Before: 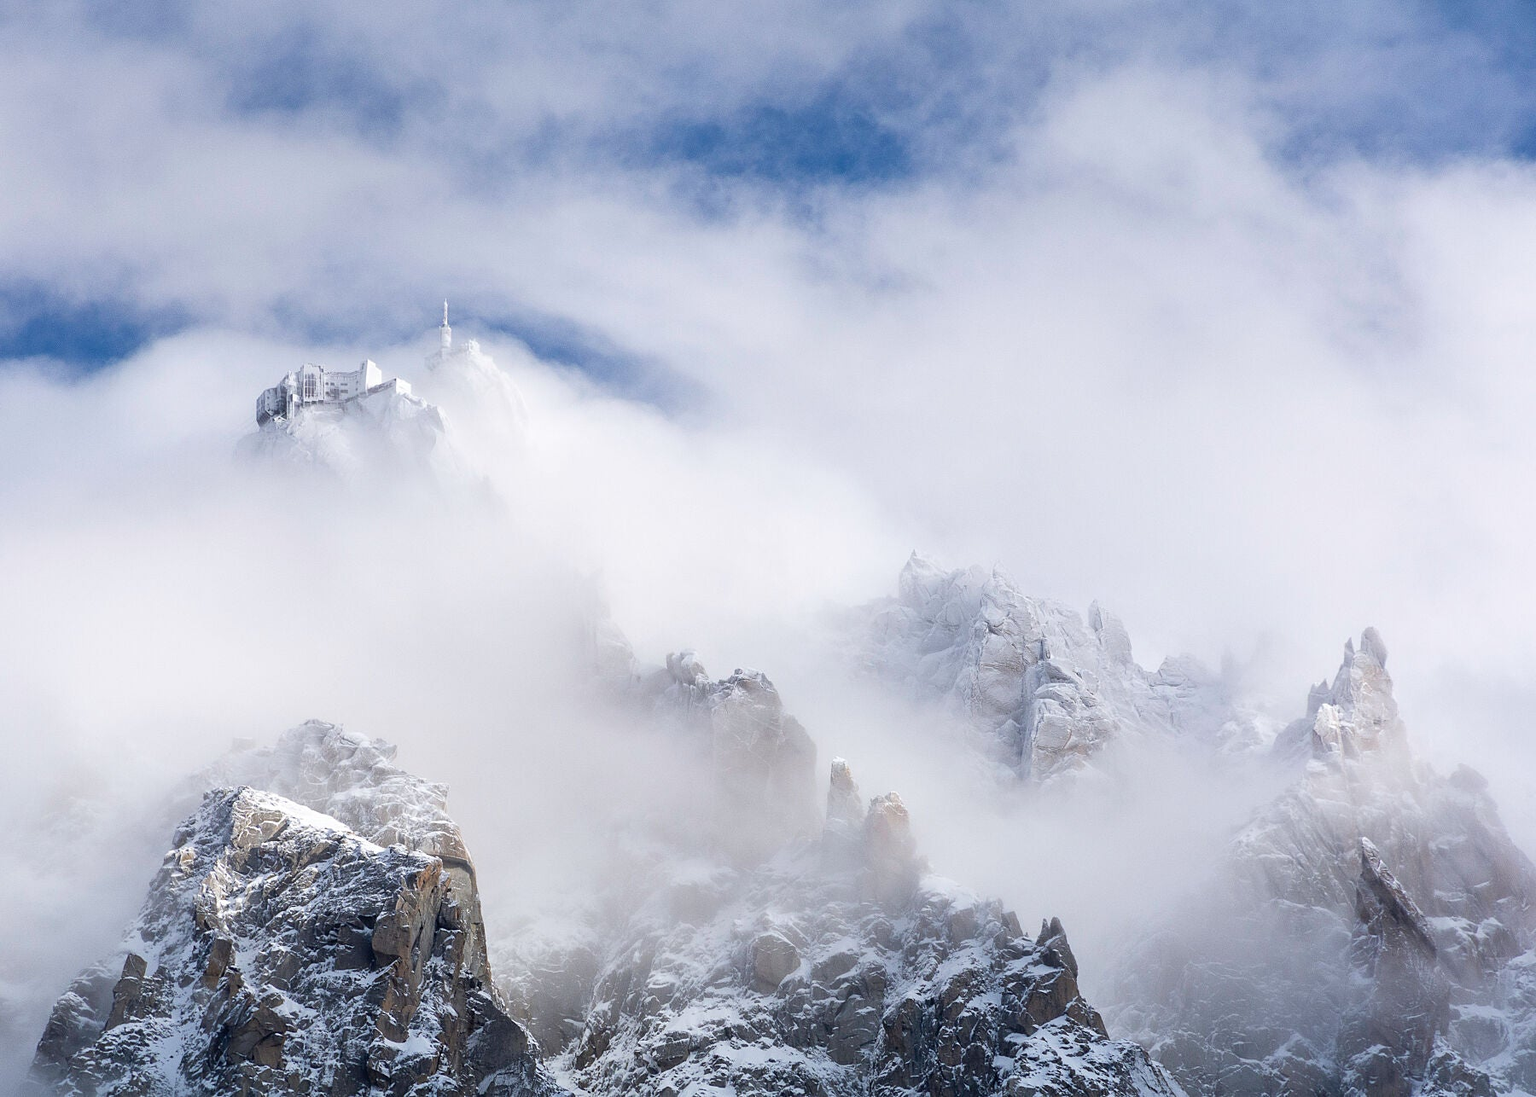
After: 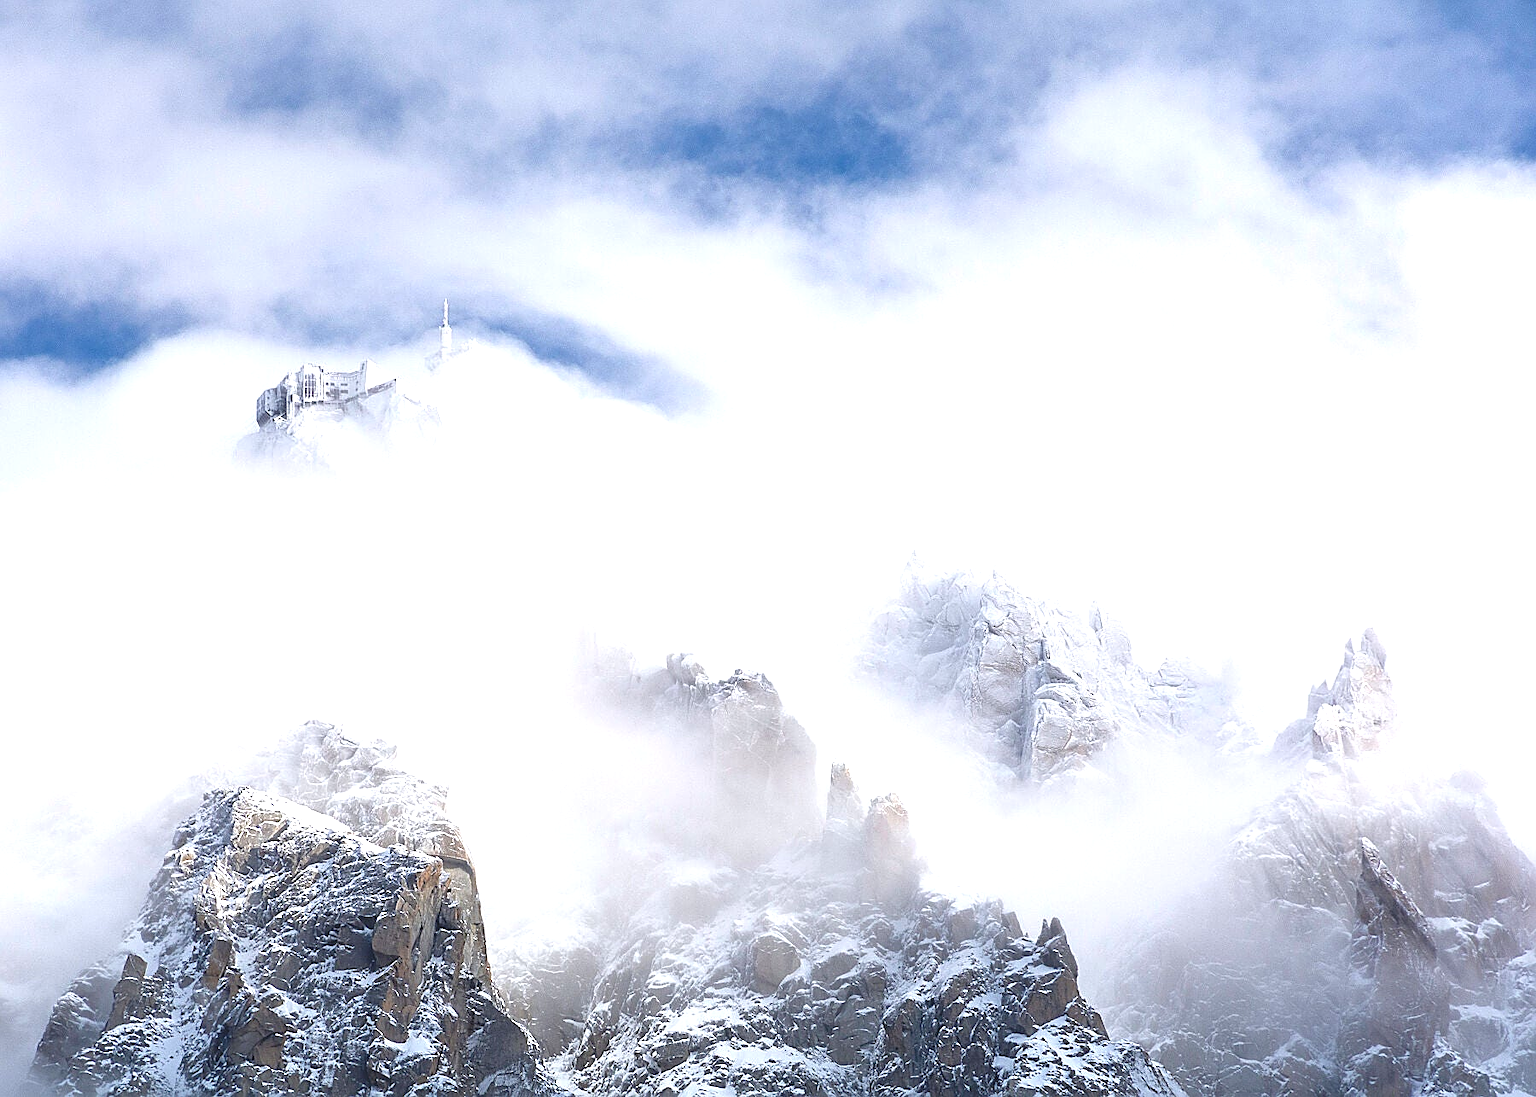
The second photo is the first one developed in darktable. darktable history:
tone equalizer: -8 EV 0.25 EV, -7 EV 0.417 EV, -6 EV 0.417 EV, -5 EV 0.25 EV, -3 EV -0.25 EV, -2 EV -0.417 EV, -1 EV -0.417 EV, +0 EV -0.25 EV, edges refinement/feathering 500, mask exposure compensation -1.57 EV, preserve details guided filter
exposure: black level correction -0.005, exposure 1.002 EV, compensate highlight preservation false
sharpen: on, module defaults
